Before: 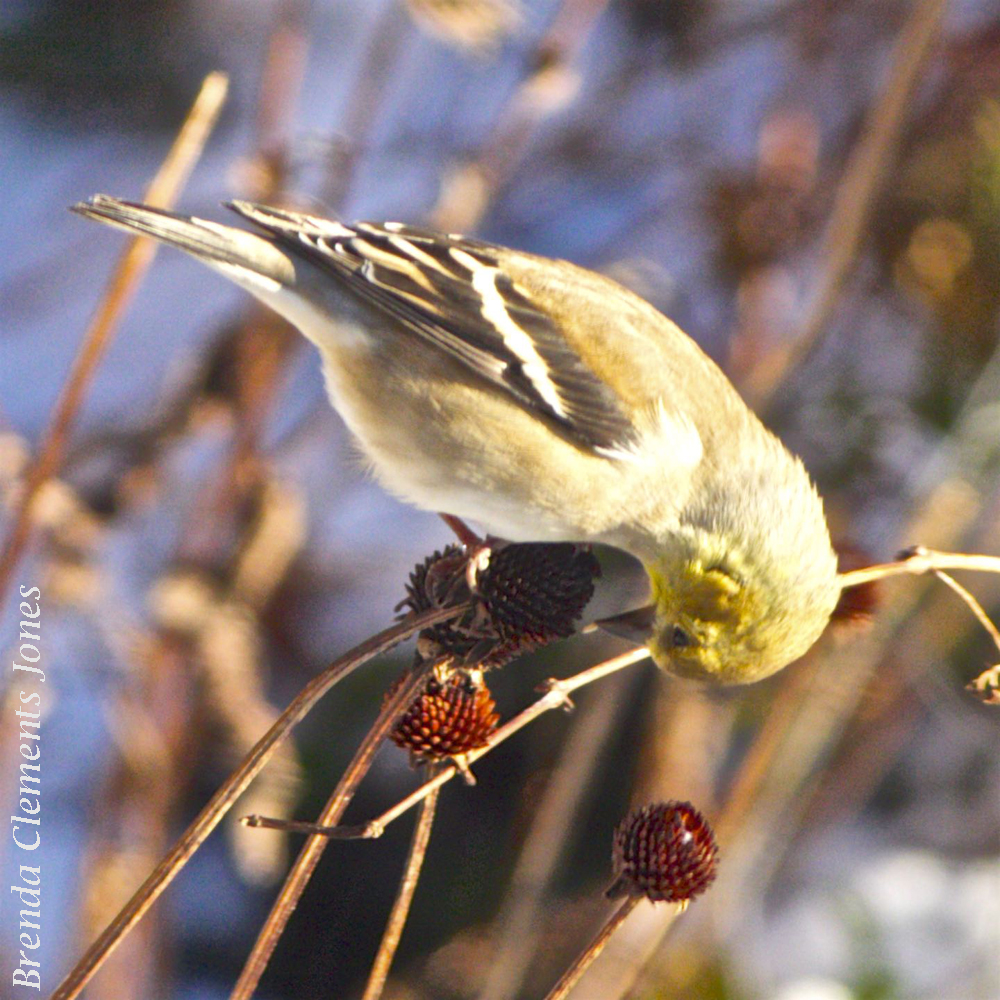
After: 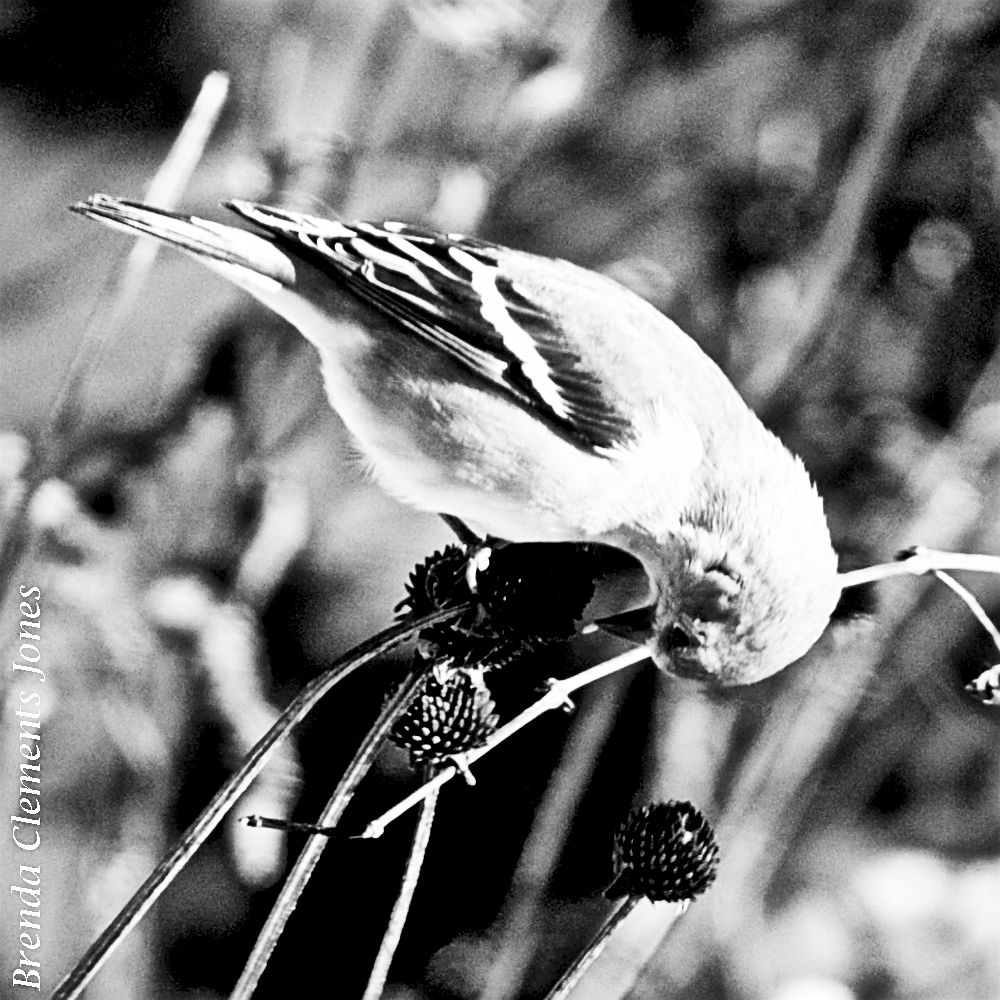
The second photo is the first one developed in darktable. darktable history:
exposure: black level correction 0.047, exposure 0.013 EV, compensate highlight preservation false
sharpen: radius 2.676, amount 0.669
contrast brightness saturation: contrast 0.39, brightness 0.1
shadows and highlights: radius 100.41, shadows 50.55, highlights -64.36, highlights color adjustment 49.82%, soften with gaussian
monochrome: a 2.21, b -1.33, size 2.2
